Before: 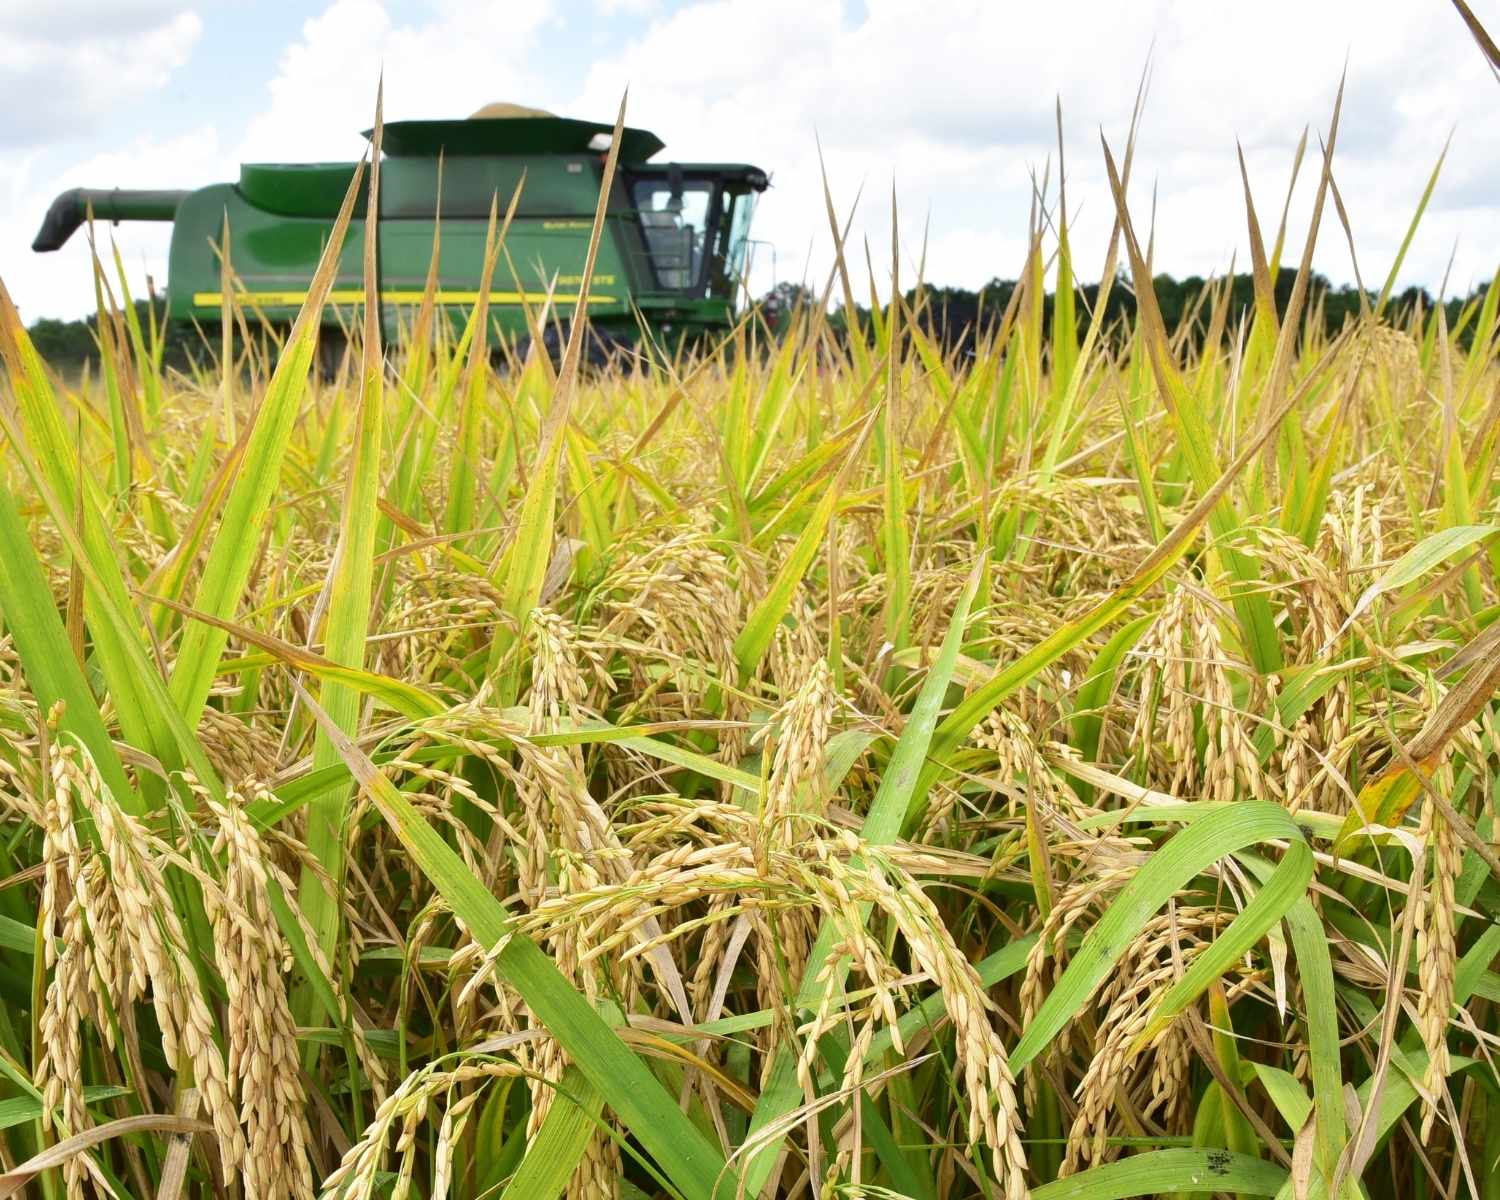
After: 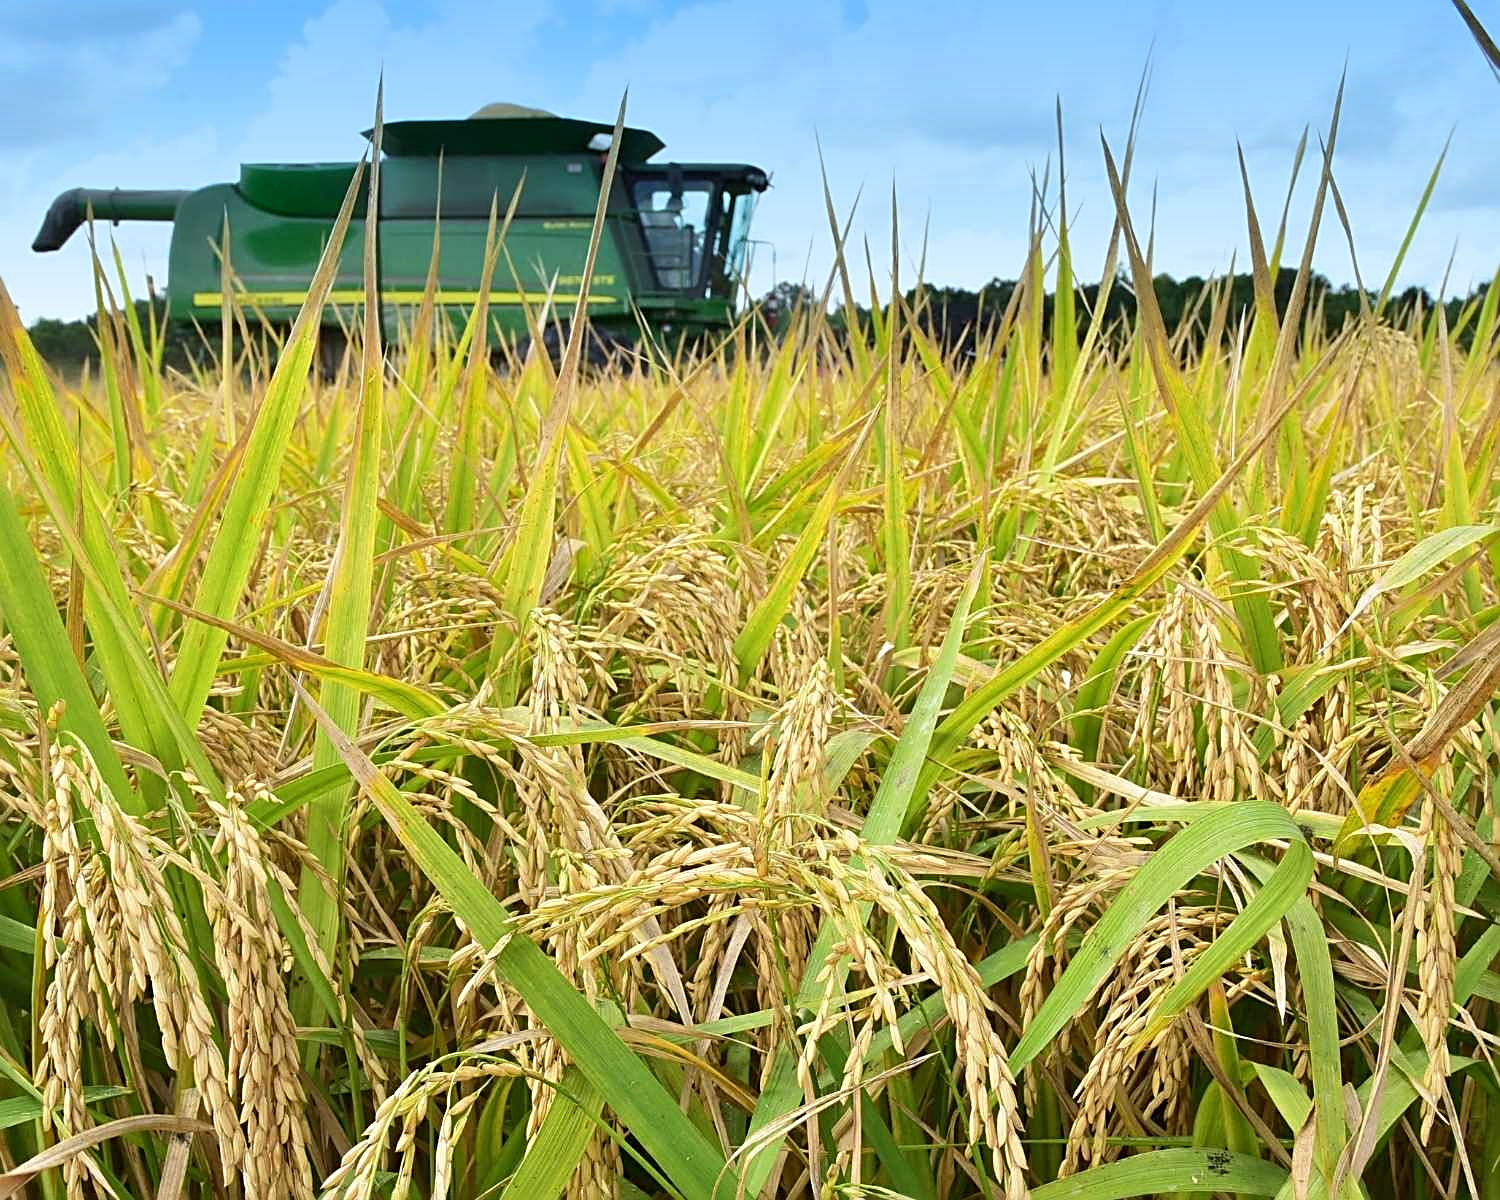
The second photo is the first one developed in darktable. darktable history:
graduated density: density 2.02 EV, hardness 44%, rotation 0.374°, offset 8.21, hue 208.8°, saturation 97%
sharpen: radius 2.543, amount 0.636
